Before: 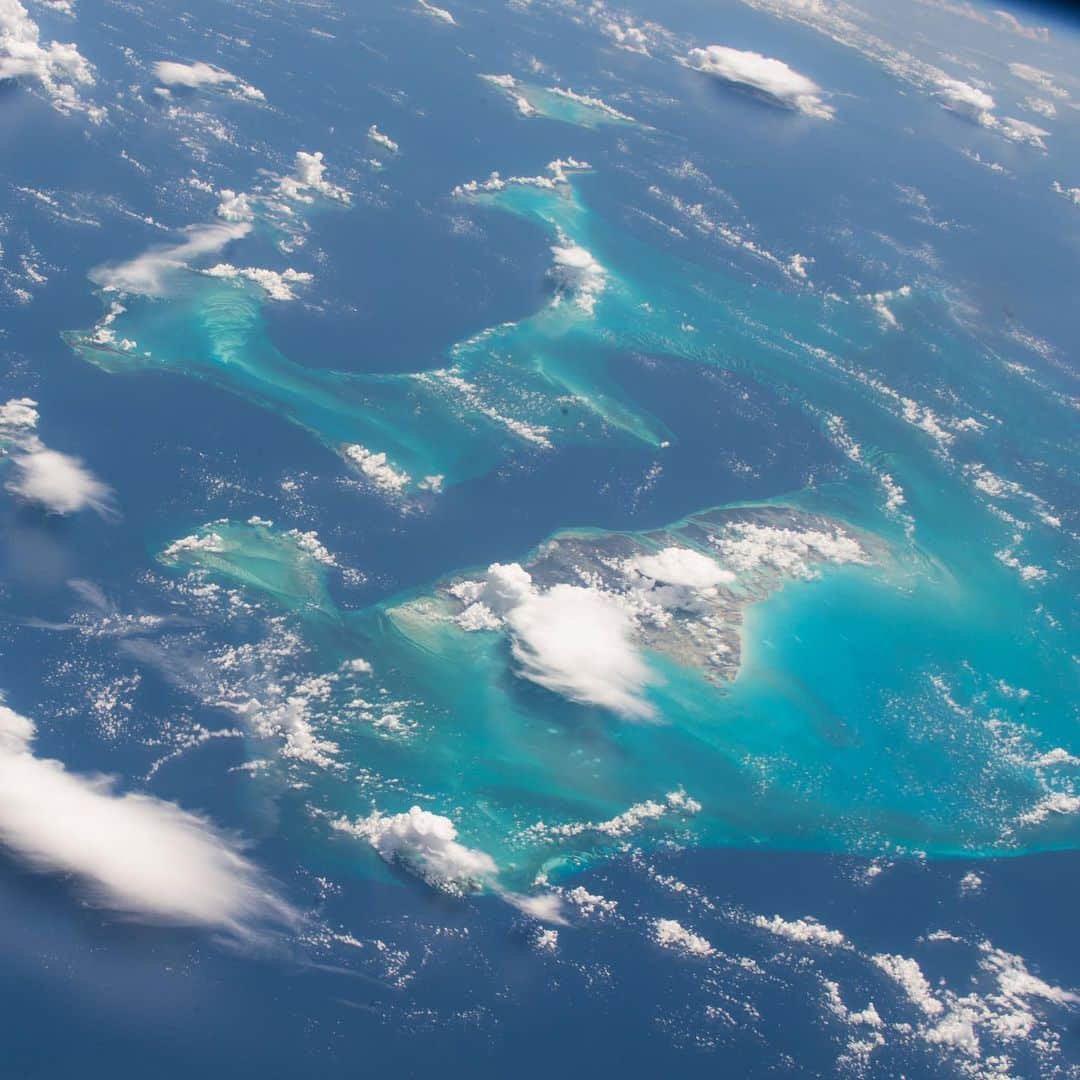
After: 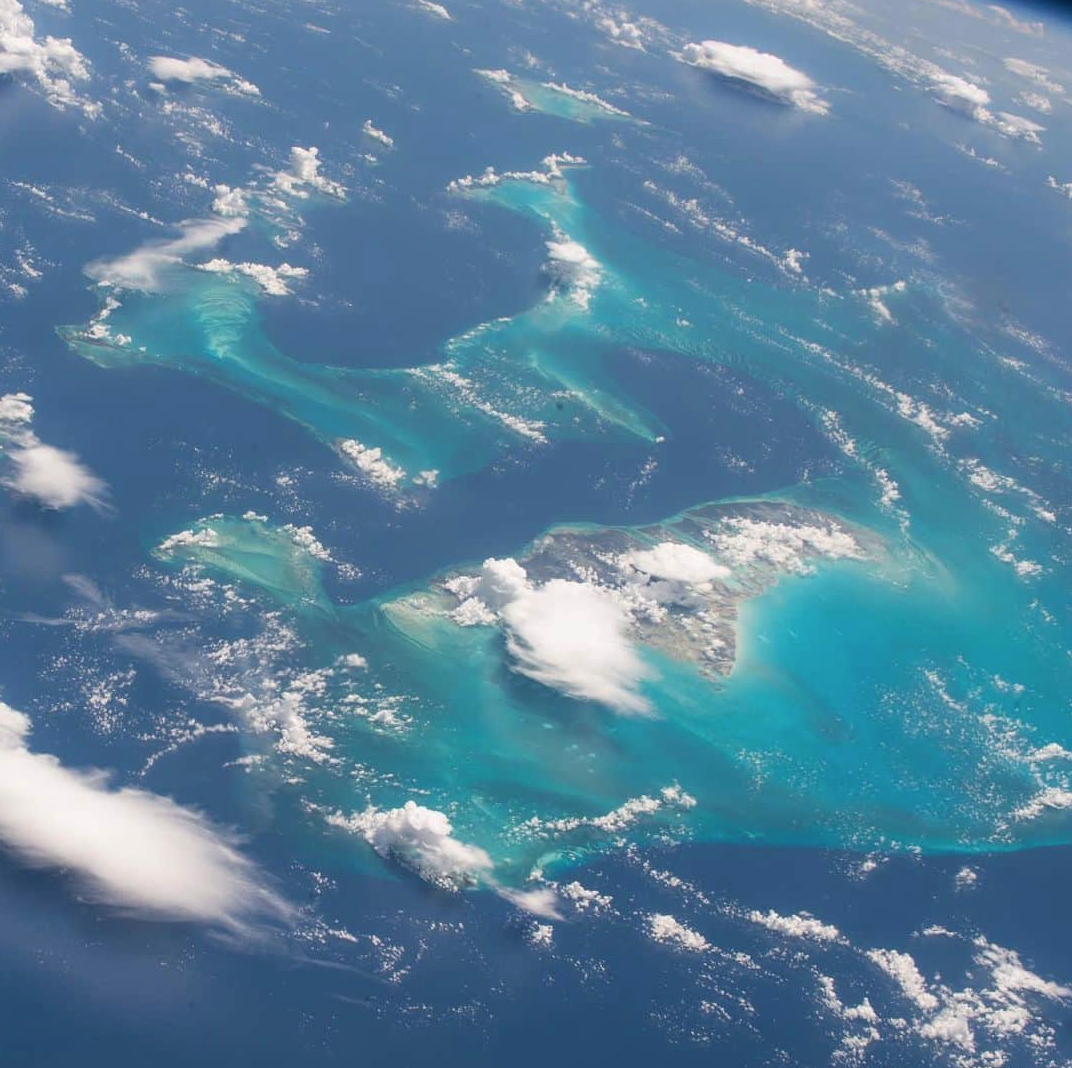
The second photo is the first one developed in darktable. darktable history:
crop: left 0.486%, top 0.548%, right 0.244%, bottom 0.472%
contrast brightness saturation: saturation -0.051
